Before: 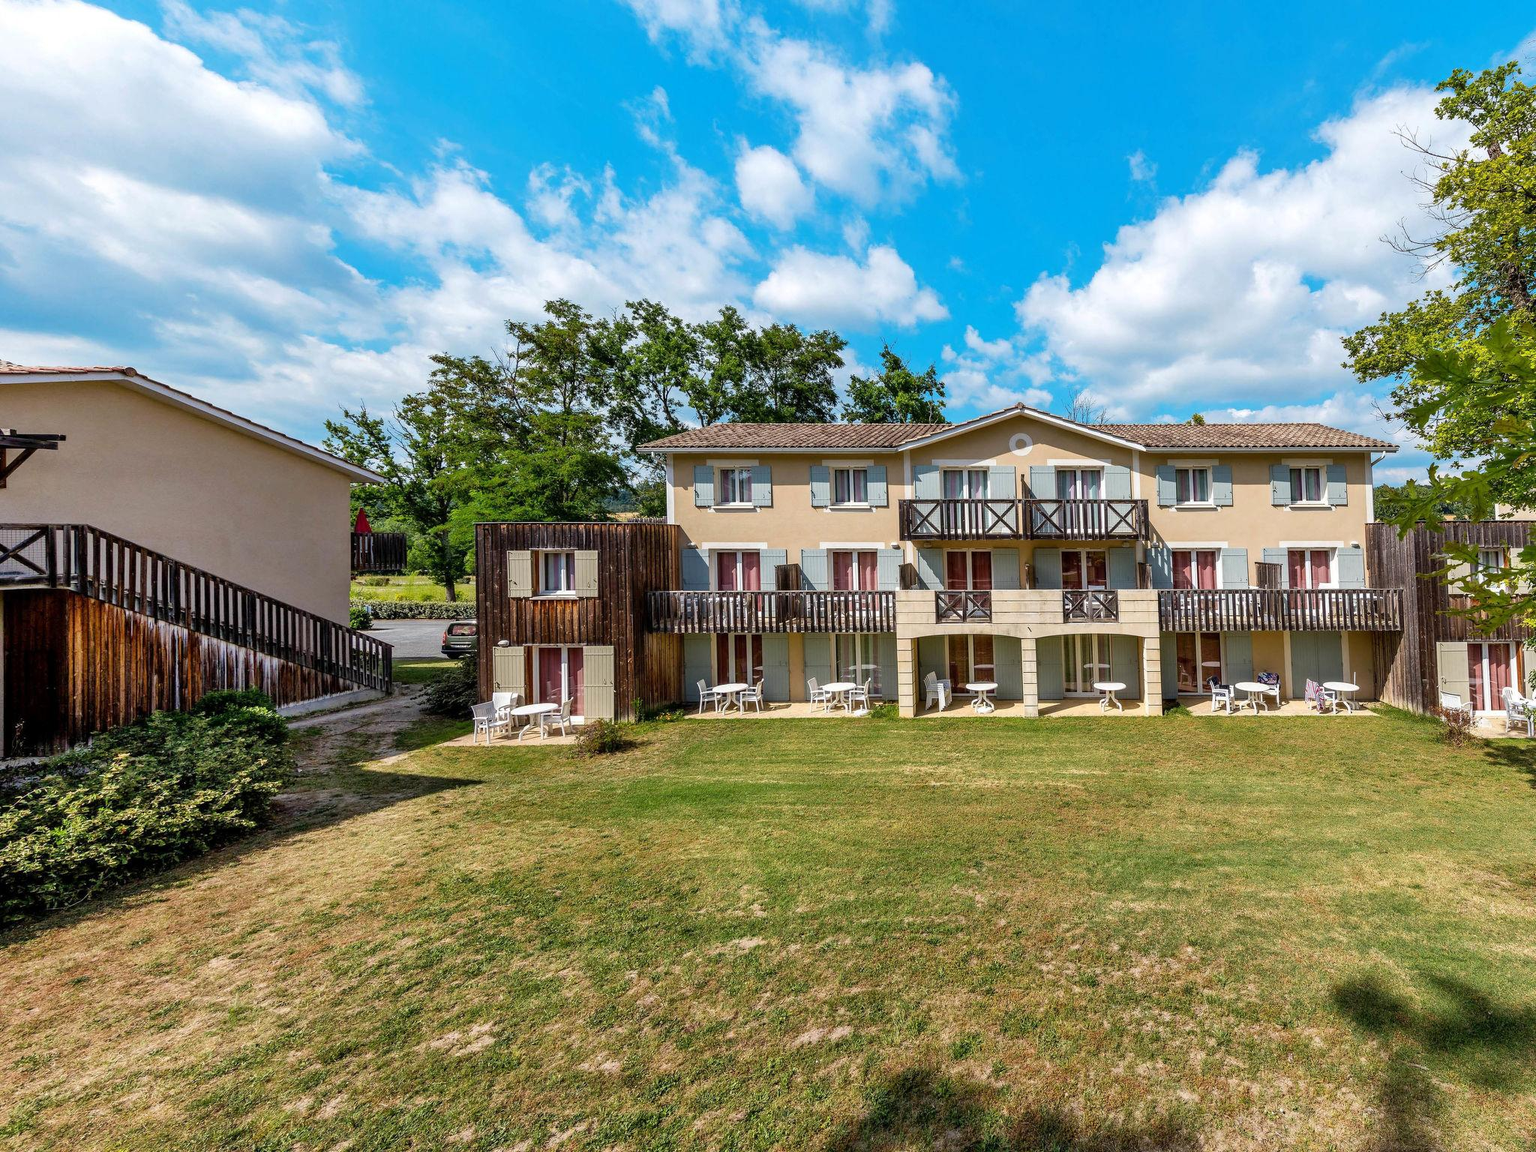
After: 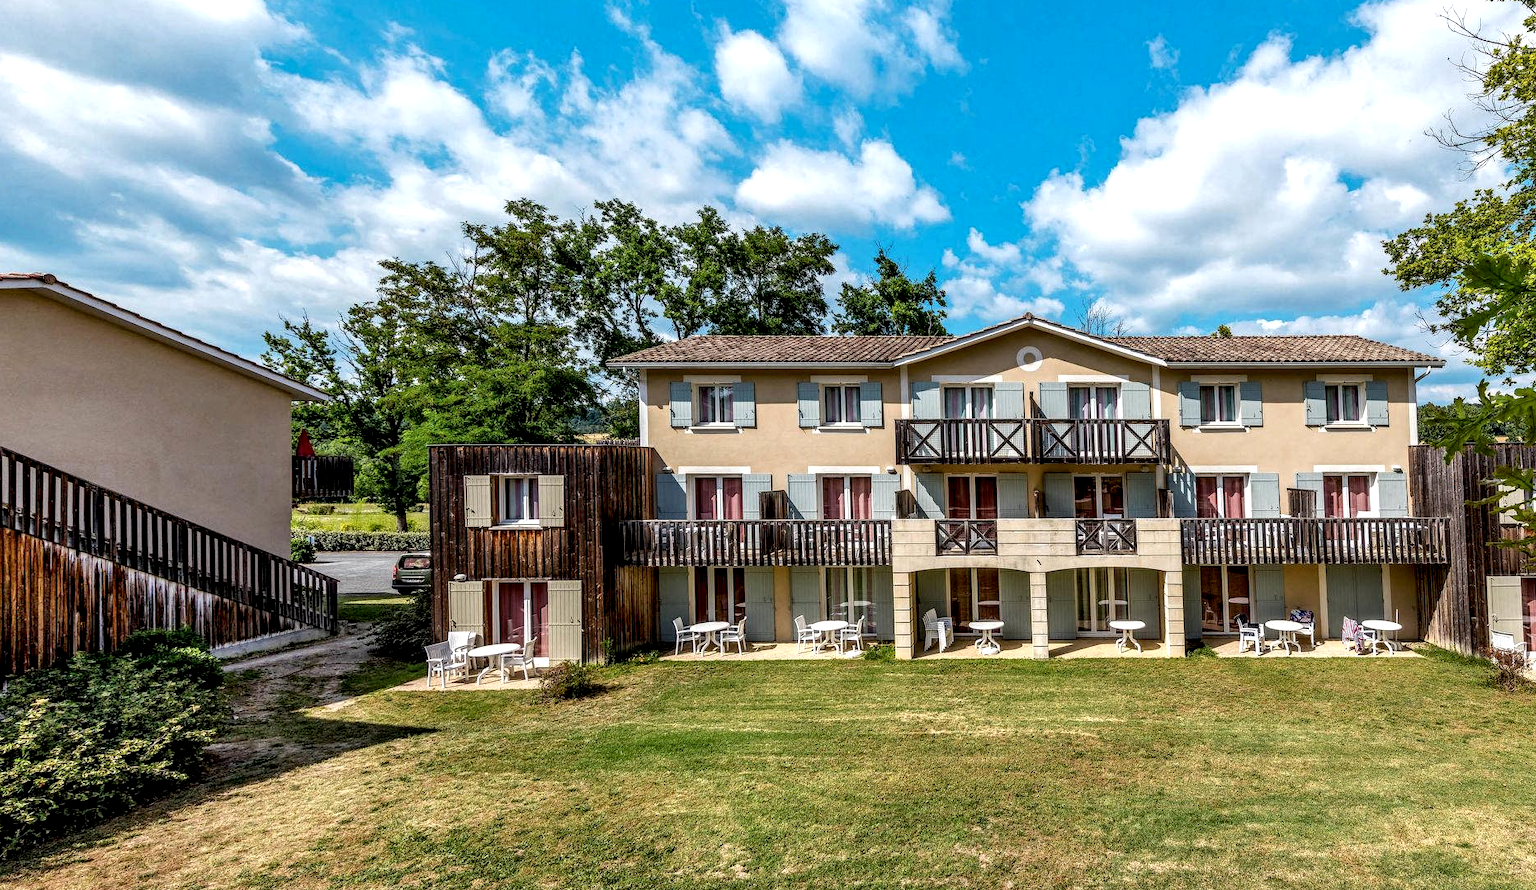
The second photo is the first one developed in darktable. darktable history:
local contrast: highlights 60%, shadows 60%, detail 160%
crop: left 5.596%, top 10.314%, right 3.534%, bottom 19.395%
